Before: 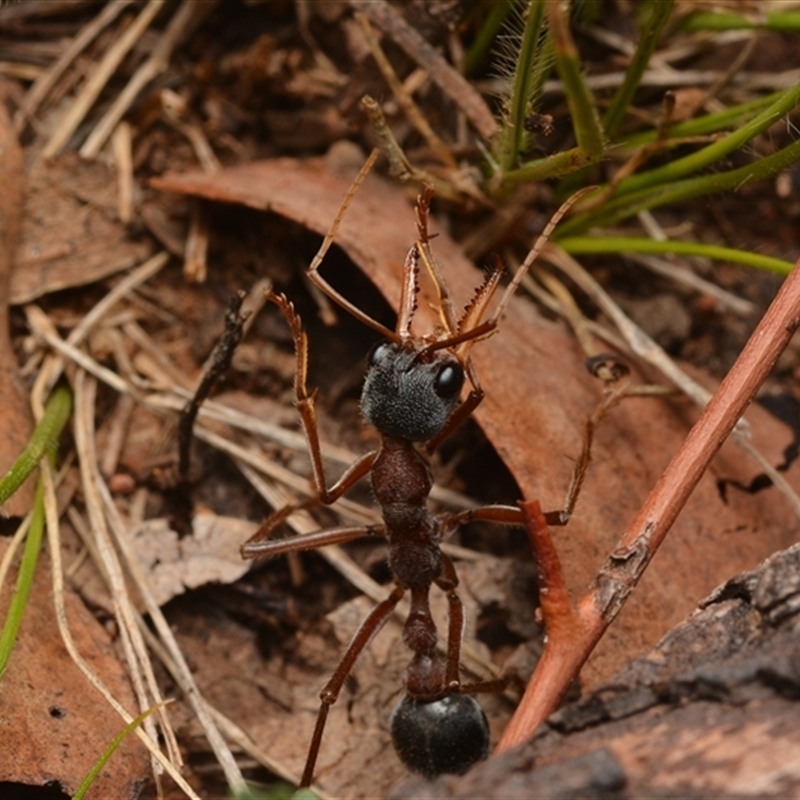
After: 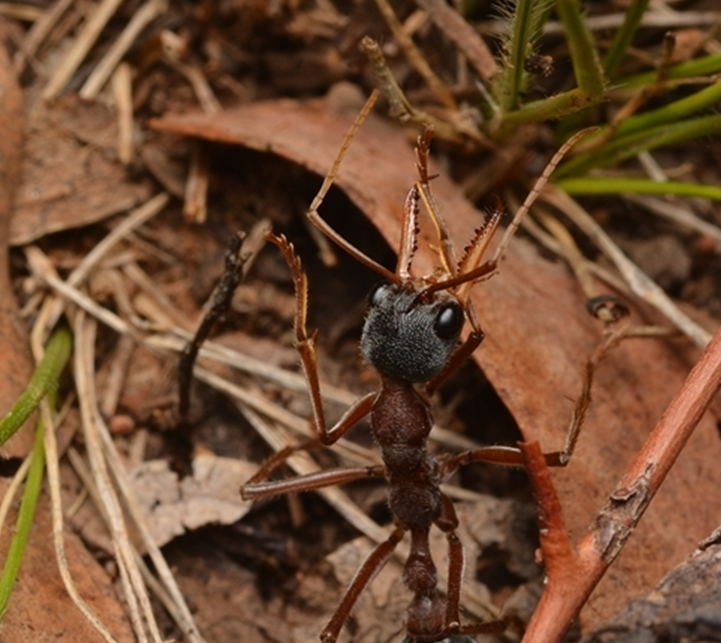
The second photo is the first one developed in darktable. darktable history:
crop: top 7.489%, right 9.844%, bottom 12.038%
